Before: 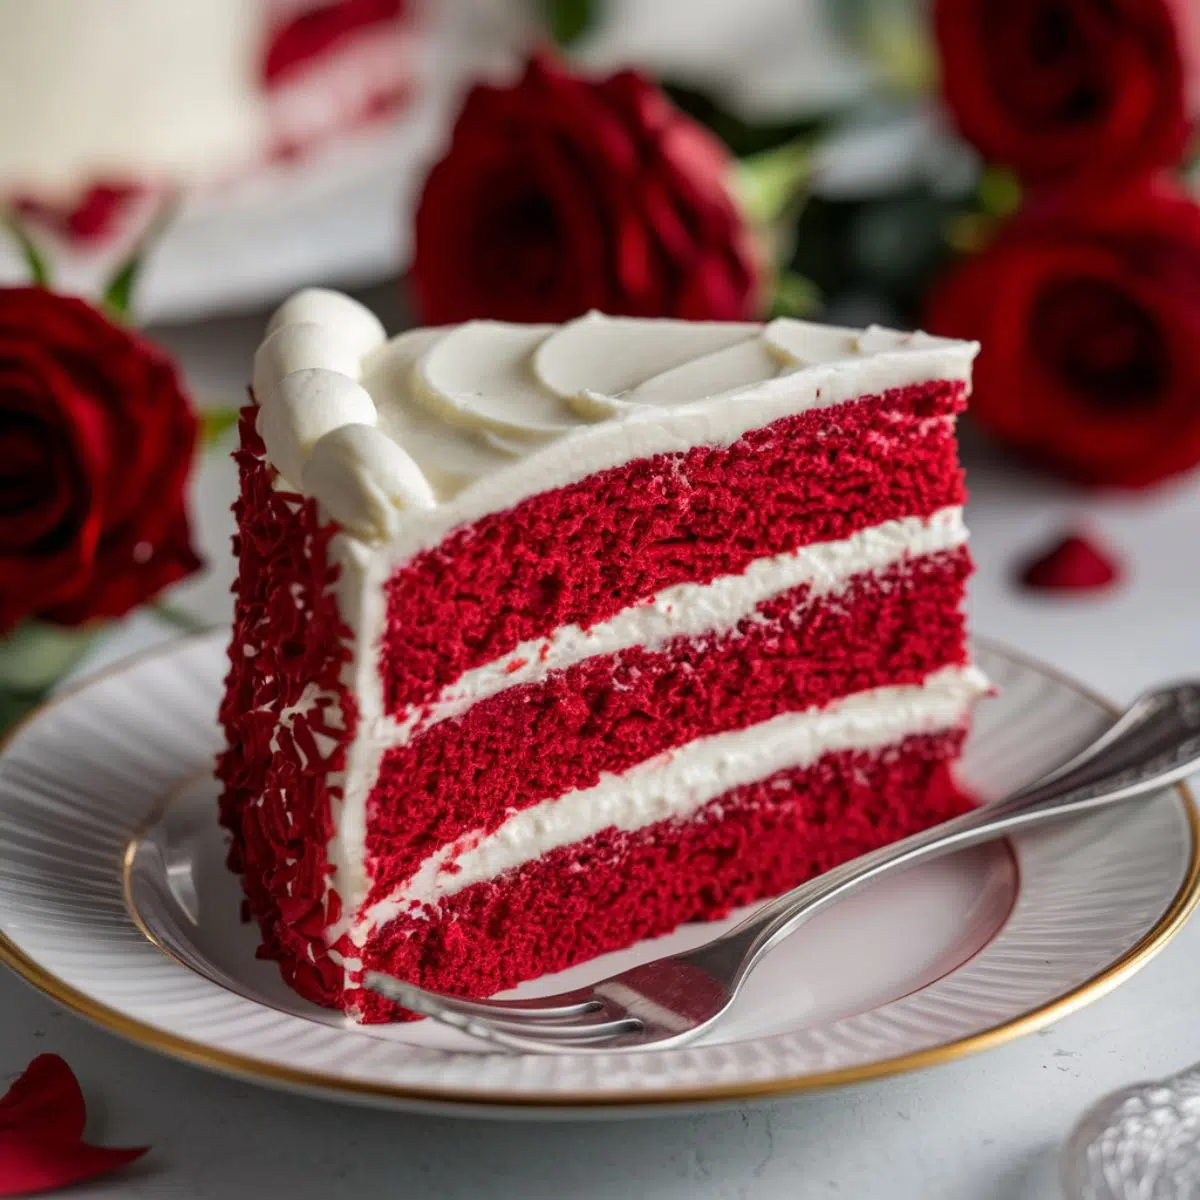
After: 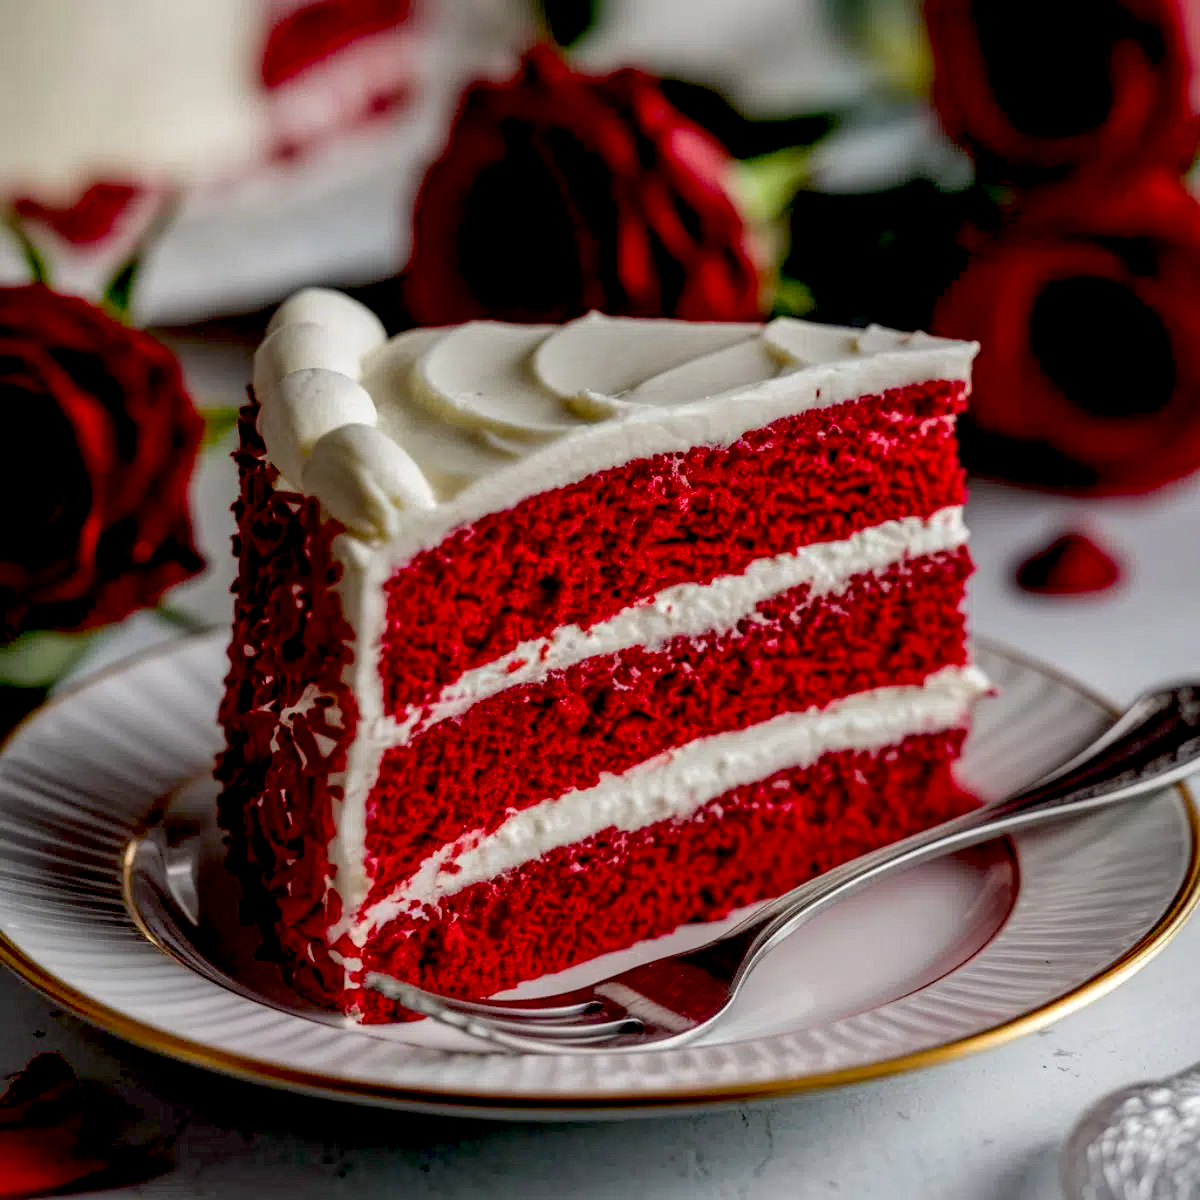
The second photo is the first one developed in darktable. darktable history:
tone equalizer: -8 EV -0.55 EV
local contrast: on, module defaults
white balance: emerald 1
exposure: black level correction 0.047, exposure 0.013 EV, compensate highlight preservation false
